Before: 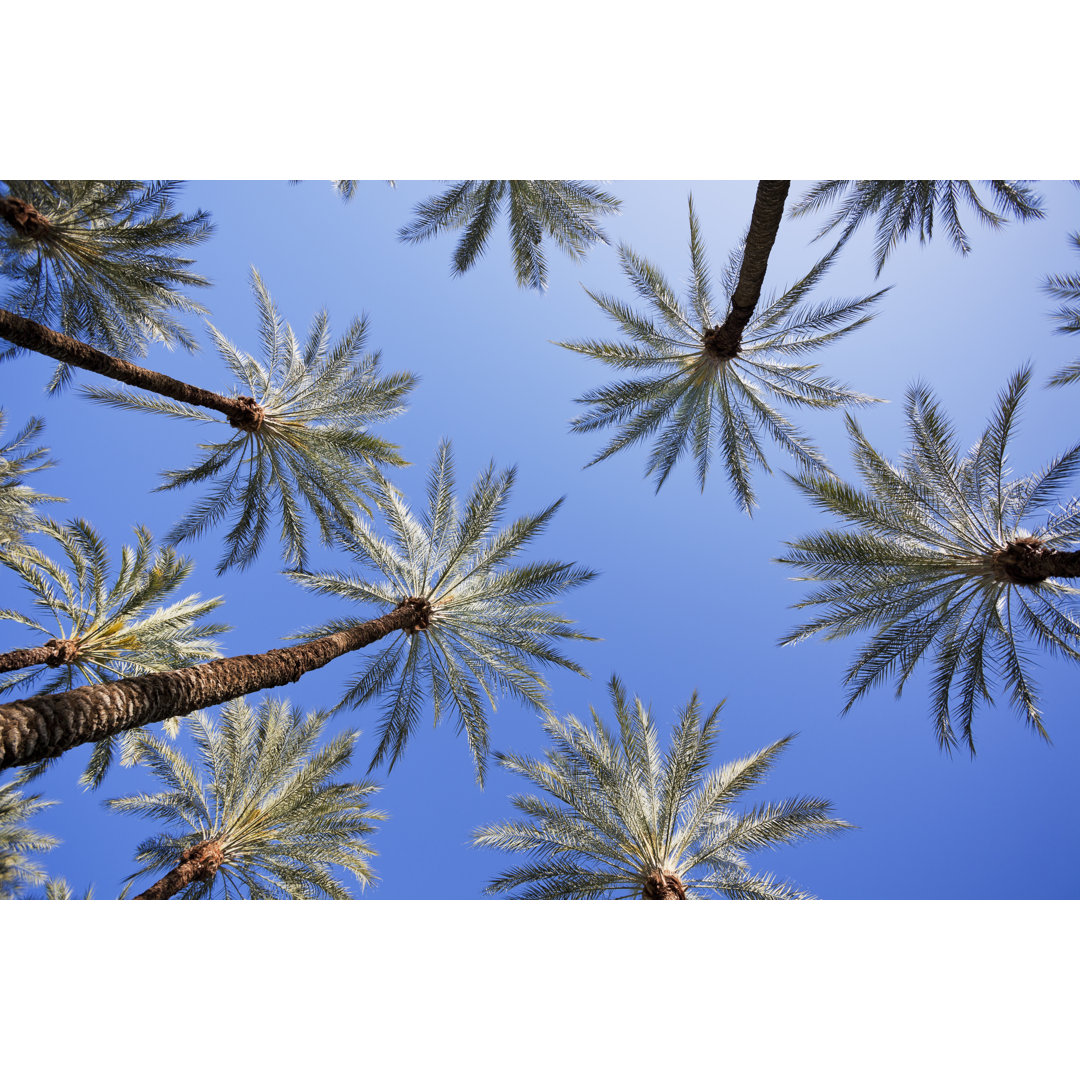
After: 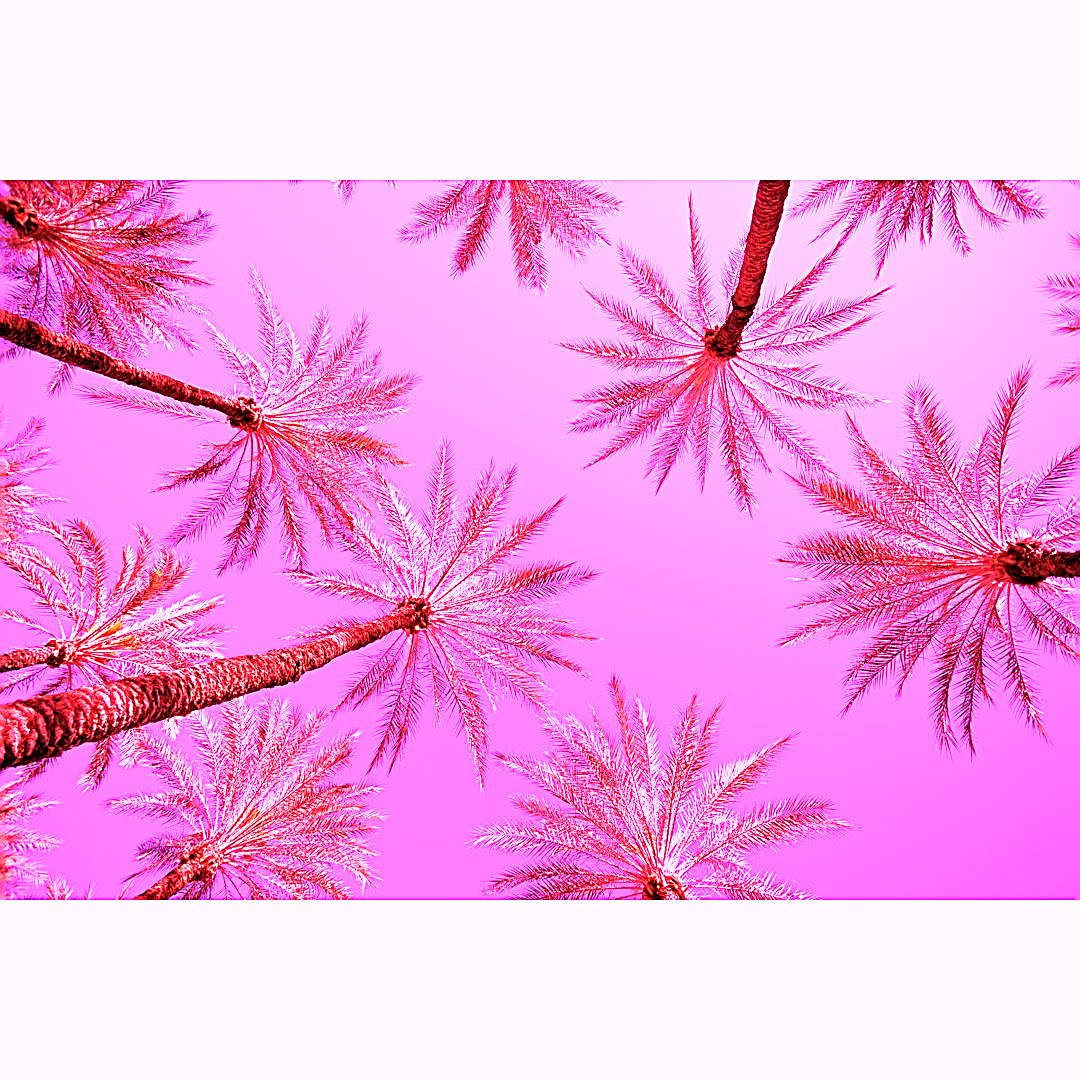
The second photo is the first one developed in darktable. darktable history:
white balance: red 4.26, blue 1.802
sharpen: on, module defaults
exposure: exposure -0.072 EV, compensate highlight preservation false
